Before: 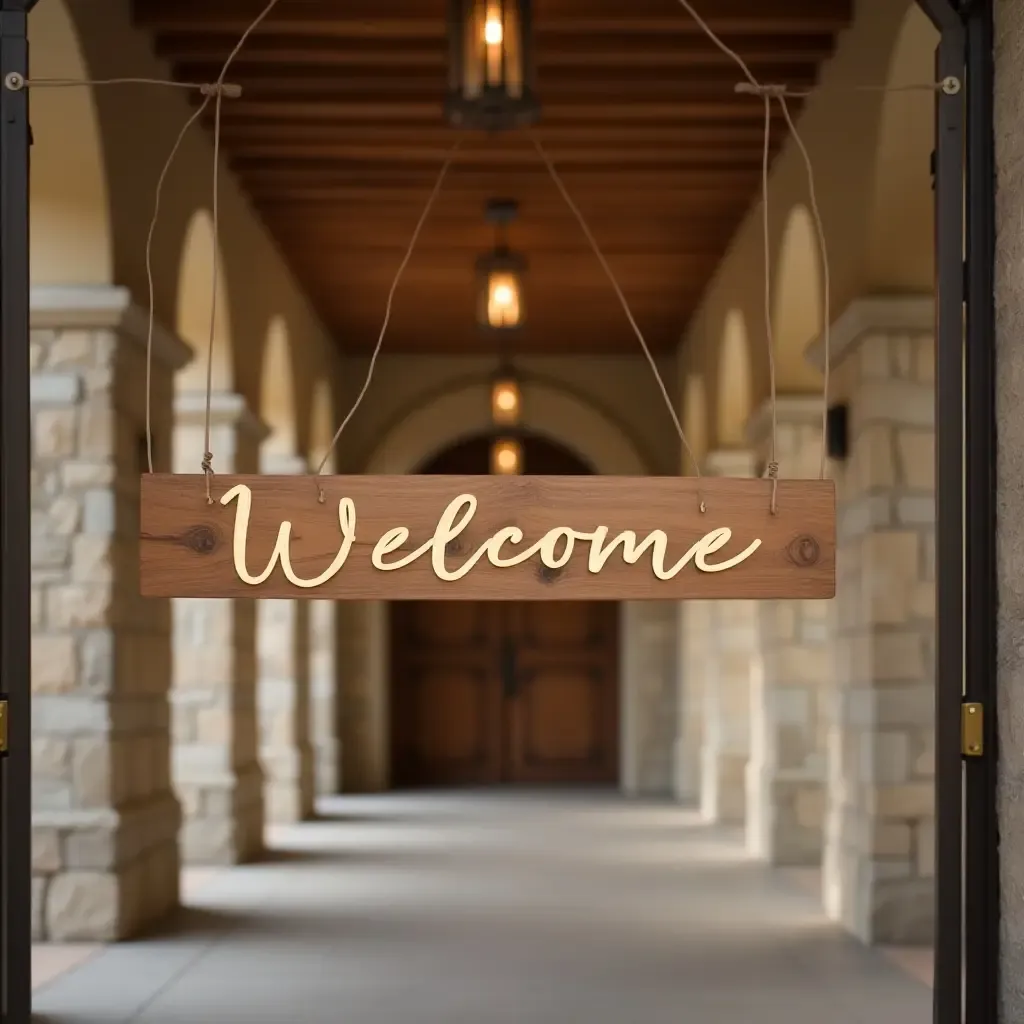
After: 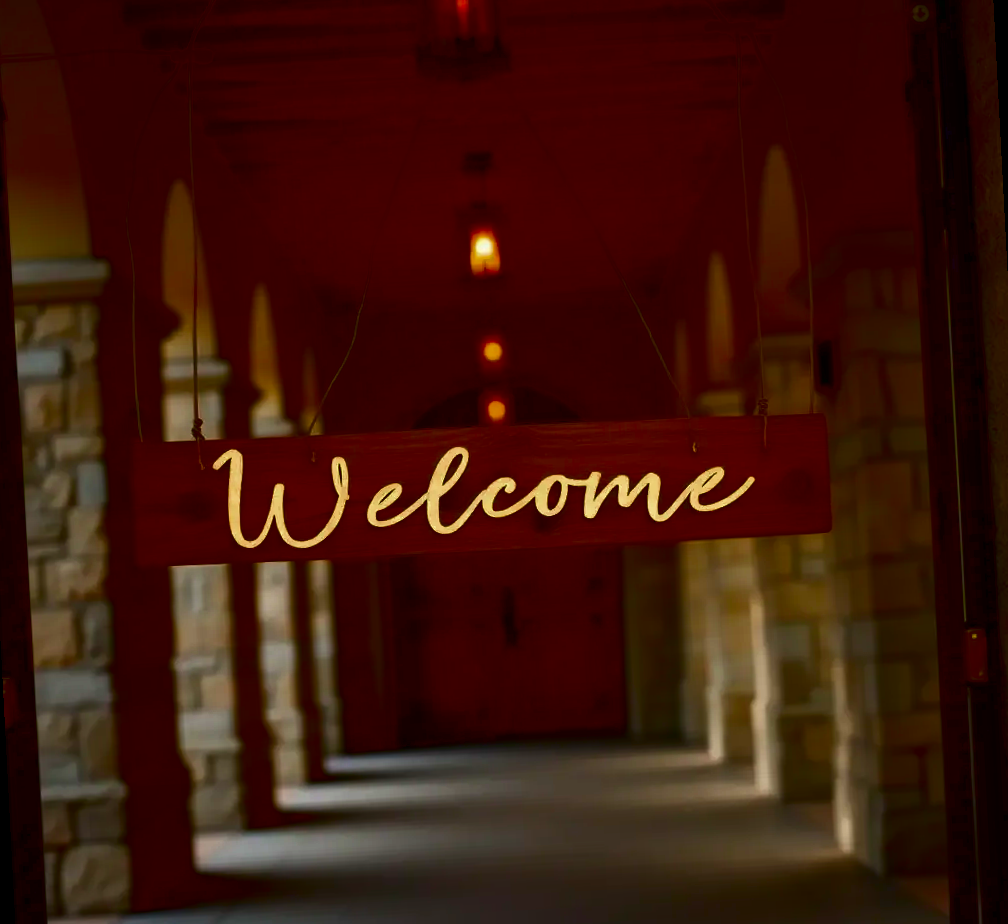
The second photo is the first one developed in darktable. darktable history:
rotate and perspective: rotation -3°, crop left 0.031, crop right 0.968, crop top 0.07, crop bottom 0.93
contrast brightness saturation: brightness -1, saturation 1
exposure: black level correction 0.01, exposure 0.014 EV, compensate highlight preservation false
